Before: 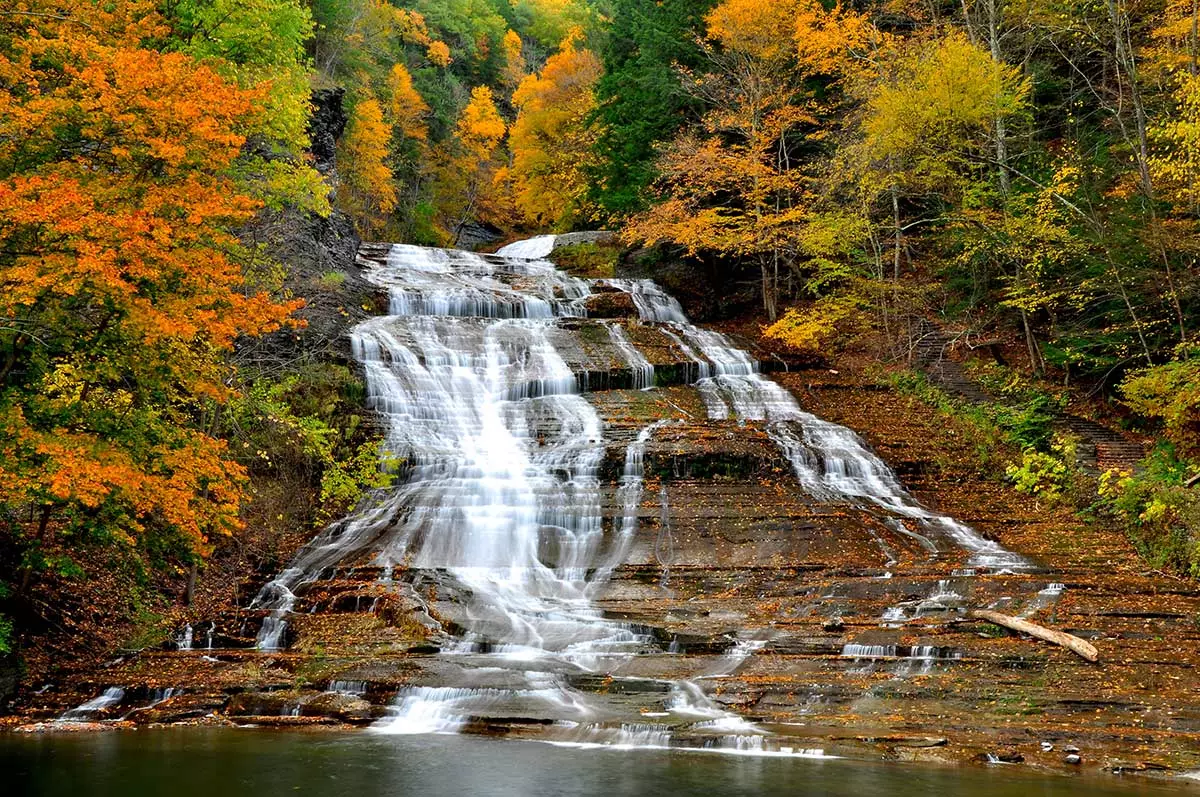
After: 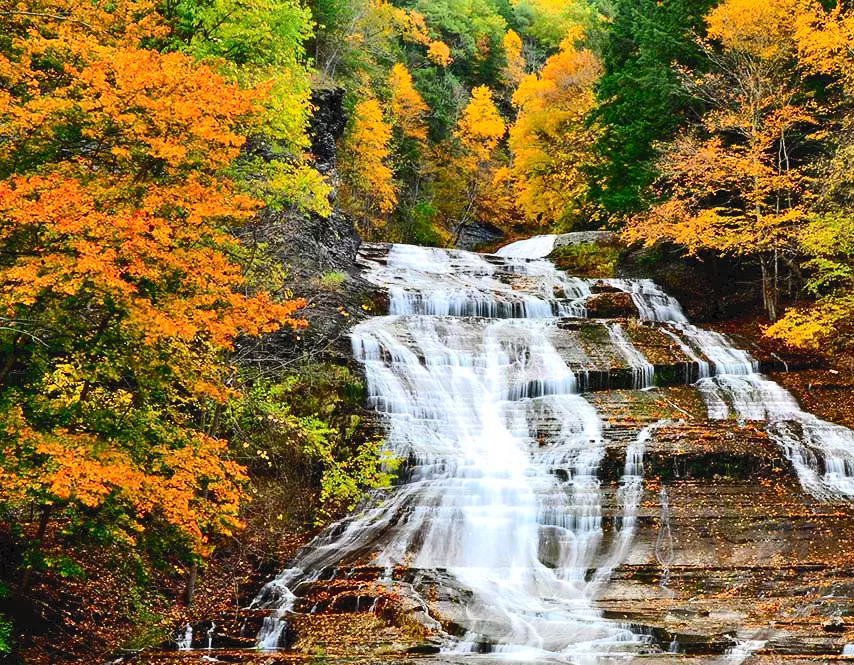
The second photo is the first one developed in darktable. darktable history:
crop: right 28.782%, bottom 16.502%
contrast brightness saturation: saturation 0.179
tone curve: curves: ch0 [(0, 0) (0.003, 0.045) (0.011, 0.054) (0.025, 0.069) (0.044, 0.083) (0.069, 0.101) (0.1, 0.119) (0.136, 0.146) (0.177, 0.177) (0.224, 0.221) (0.277, 0.277) (0.335, 0.362) (0.399, 0.452) (0.468, 0.571) (0.543, 0.666) (0.623, 0.758) (0.709, 0.853) (0.801, 0.896) (0.898, 0.945) (1, 1)], color space Lab, independent channels, preserve colors none
